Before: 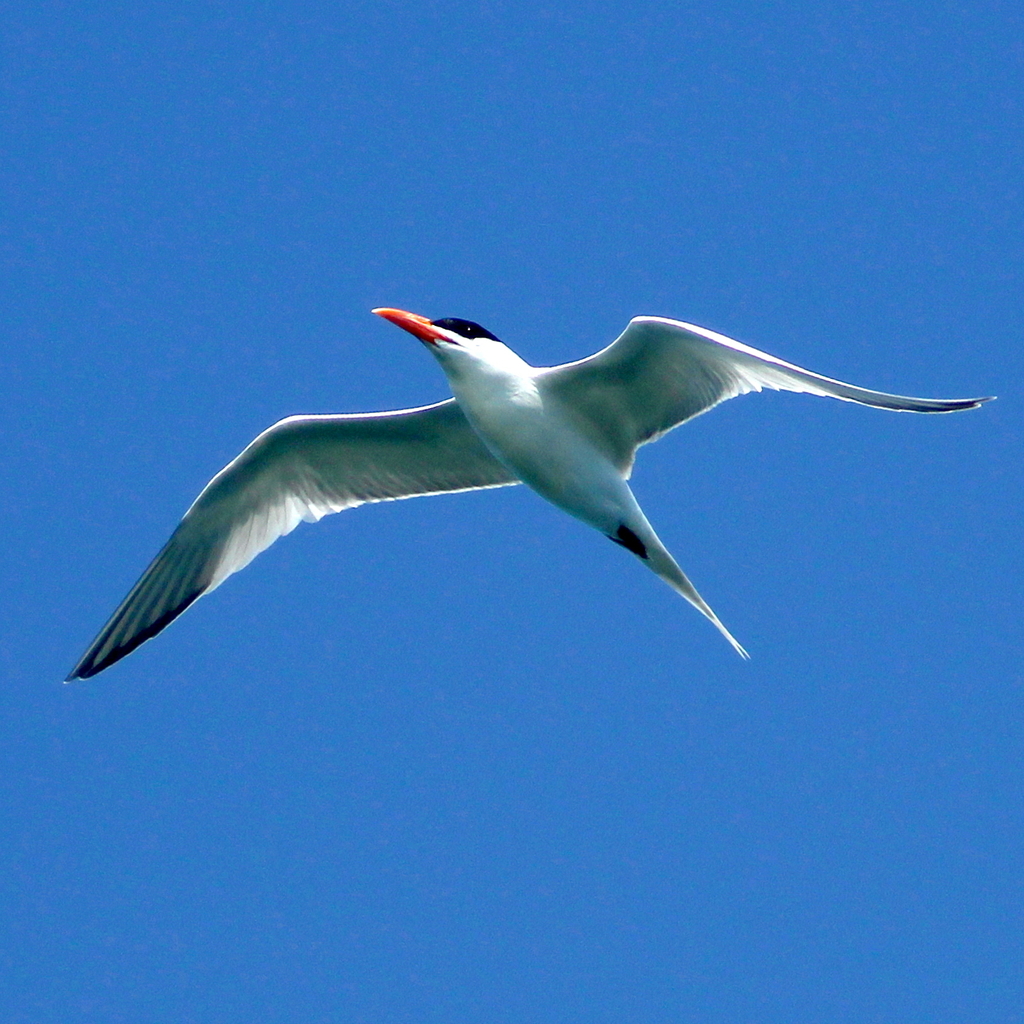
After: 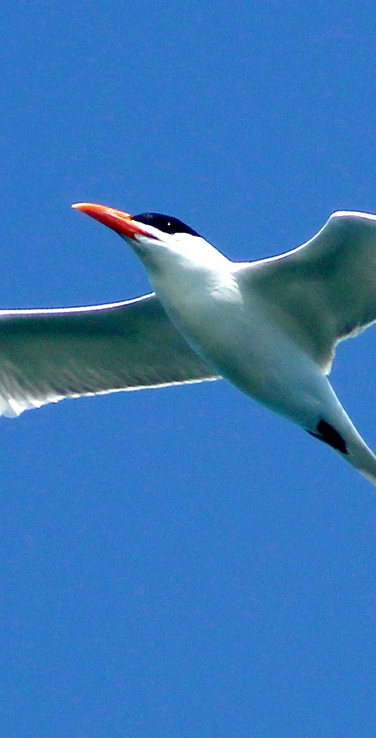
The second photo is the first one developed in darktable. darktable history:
crop and rotate: left 29.367%, top 10.292%, right 33.829%, bottom 17.607%
